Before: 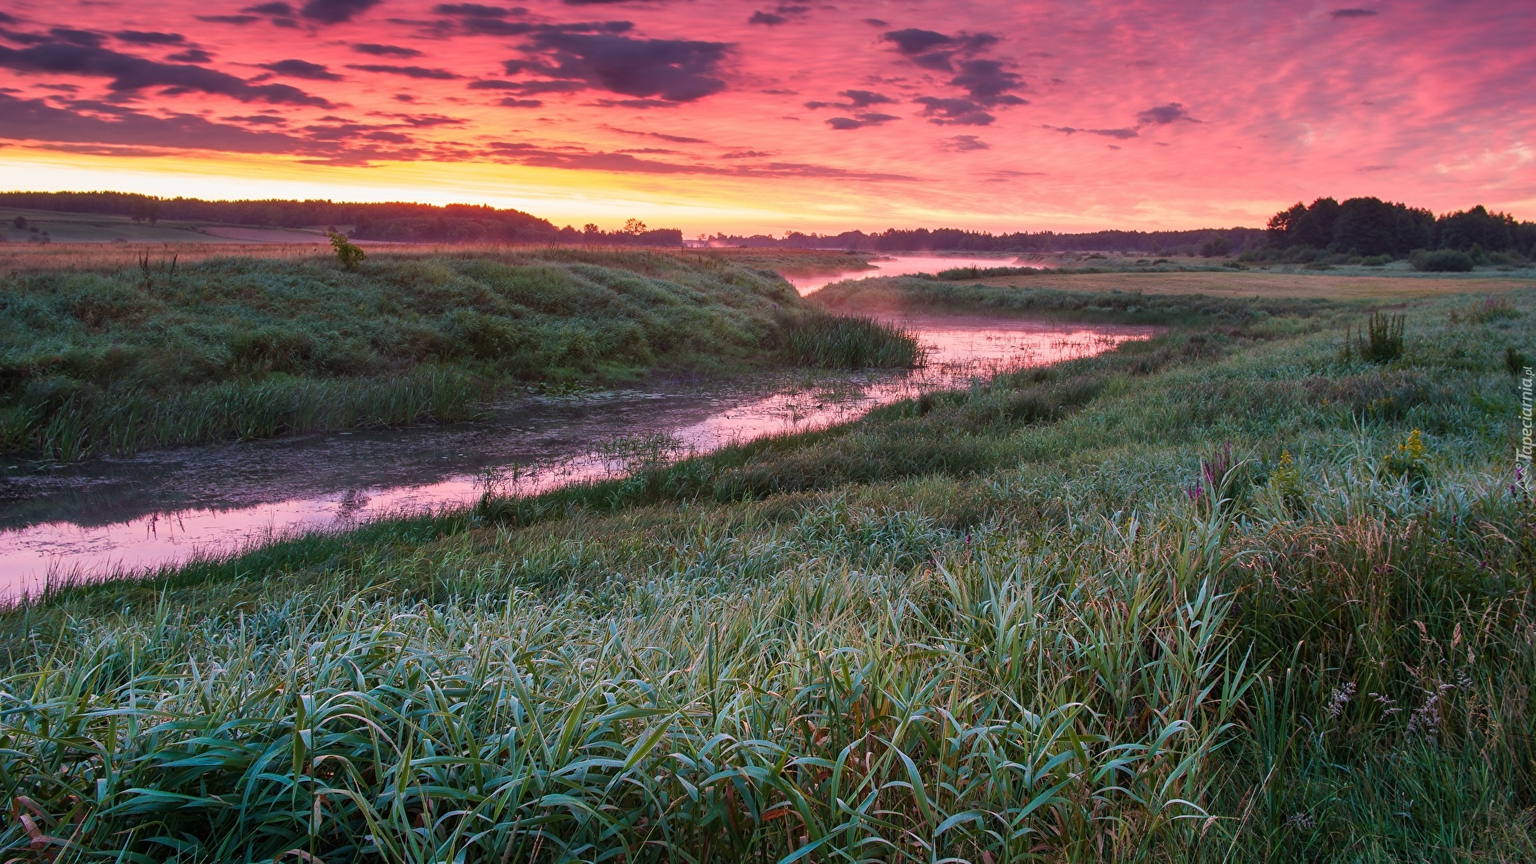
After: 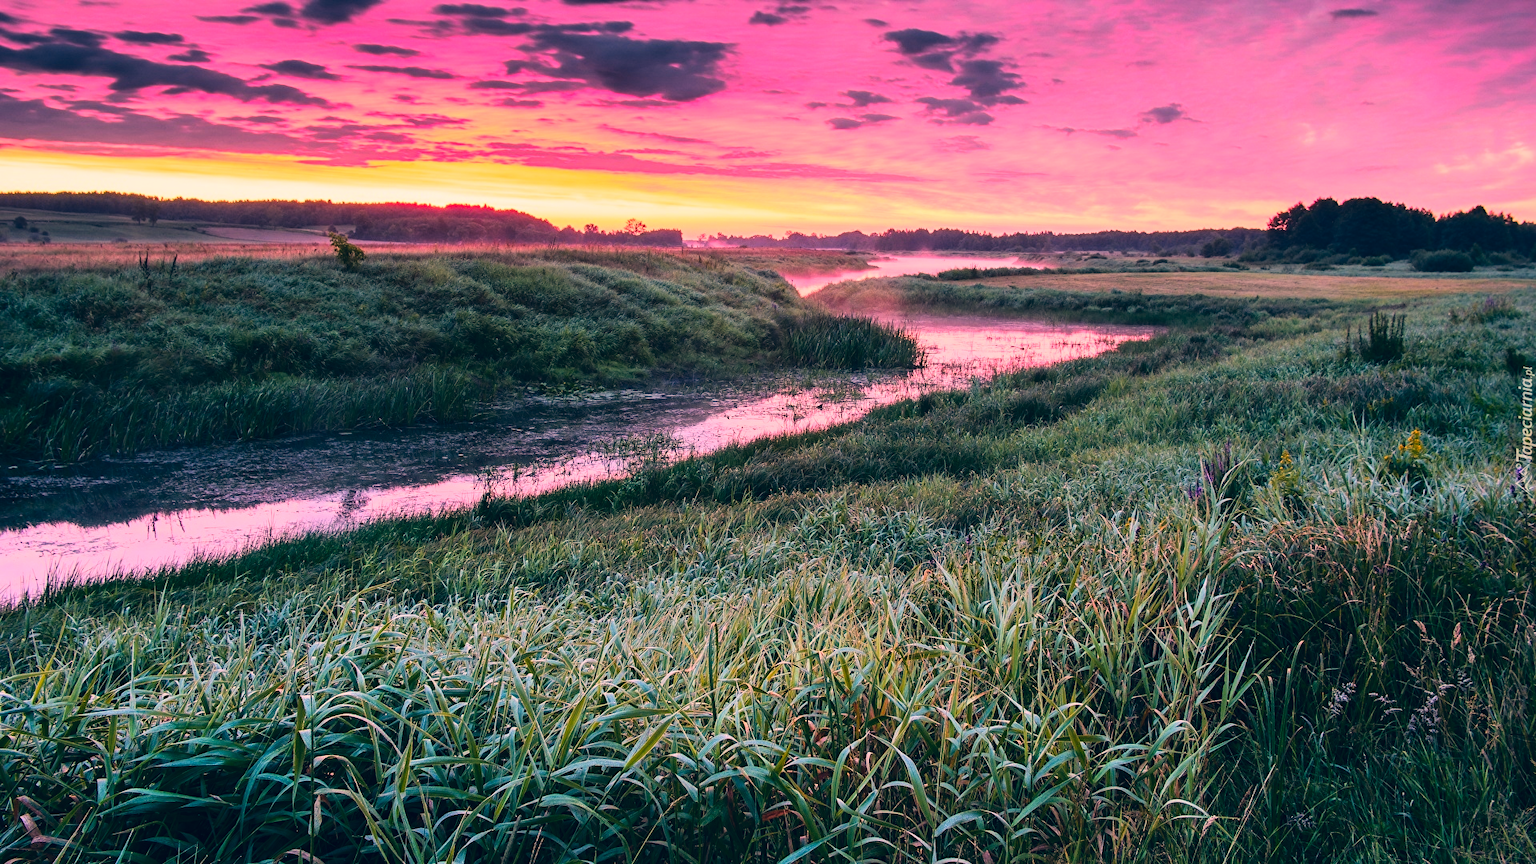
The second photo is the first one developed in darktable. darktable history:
color zones: curves: ch1 [(0.235, 0.558) (0.75, 0.5)]; ch2 [(0.25, 0.462) (0.749, 0.457)], mix 38.31%
color correction: highlights a* 10.28, highlights b* 14.57, shadows a* -9.87, shadows b* -15.13
base curve: curves: ch0 [(0, 0) (0.036, 0.025) (0.121, 0.166) (0.206, 0.329) (0.605, 0.79) (1, 1)]
